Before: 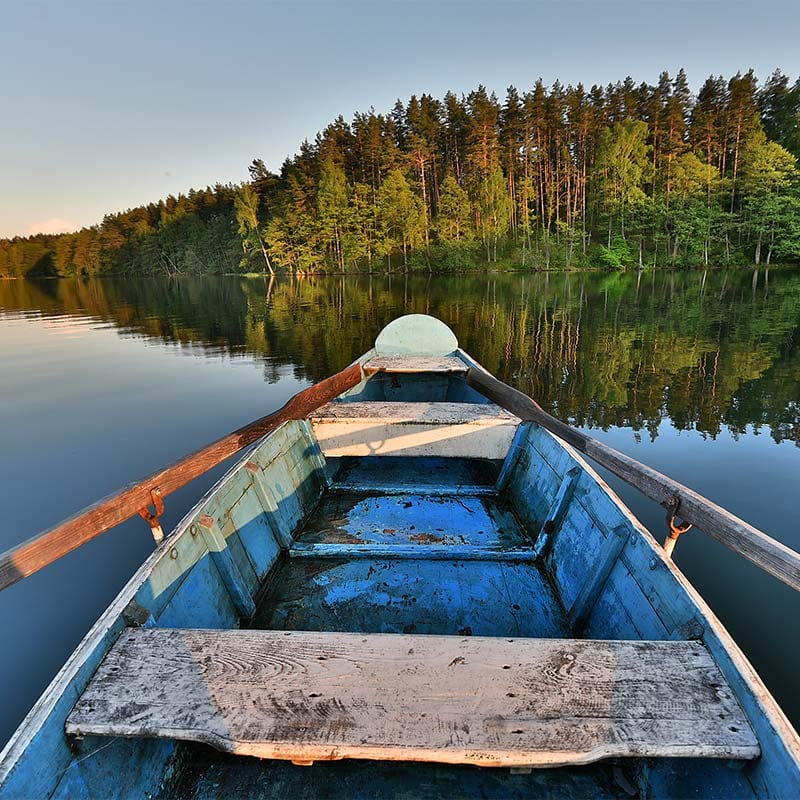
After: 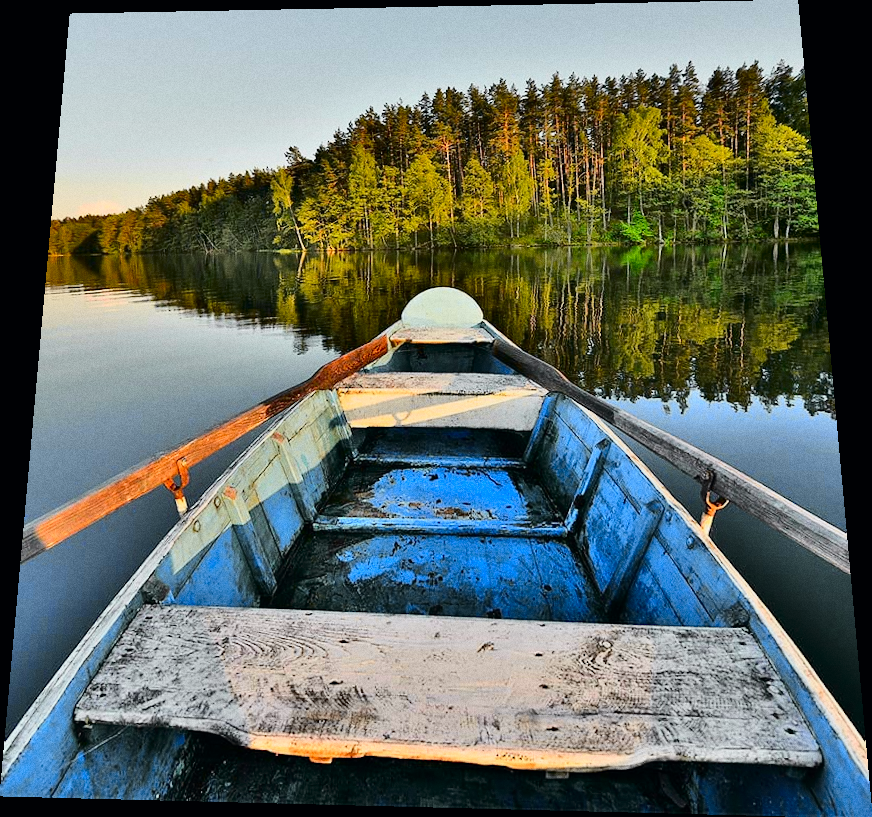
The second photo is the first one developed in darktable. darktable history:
grain: coarseness 0.09 ISO
tone curve: curves: ch0 [(0, 0) (0.11, 0.061) (0.256, 0.259) (0.398, 0.494) (0.498, 0.611) (0.65, 0.757) (0.835, 0.883) (1, 0.961)]; ch1 [(0, 0) (0.346, 0.307) (0.408, 0.369) (0.453, 0.457) (0.482, 0.479) (0.502, 0.498) (0.521, 0.51) (0.553, 0.554) (0.618, 0.65) (0.693, 0.727) (1, 1)]; ch2 [(0, 0) (0.366, 0.337) (0.434, 0.46) (0.485, 0.494) (0.5, 0.494) (0.511, 0.508) (0.537, 0.55) (0.579, 0.599) (0.621, 0.693) (1, 1)], color space Lab, independent channels, preserve colors none
rotate and perspective: rotation 0.128°, lens shift (vertical) -0.181, lens shift (horizontal) -0.044, shear 0.001, automatic cropping off
